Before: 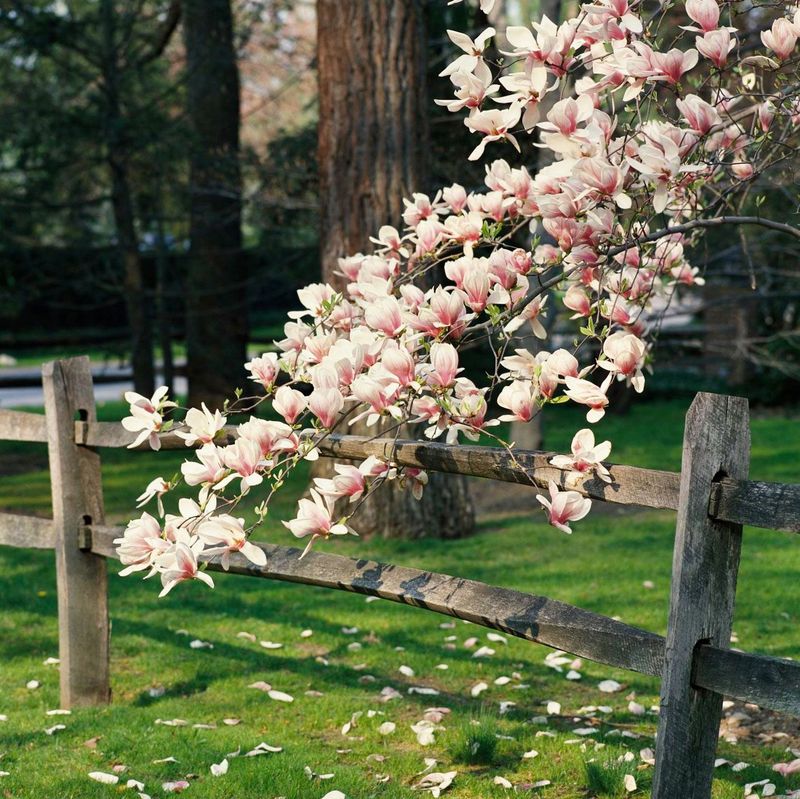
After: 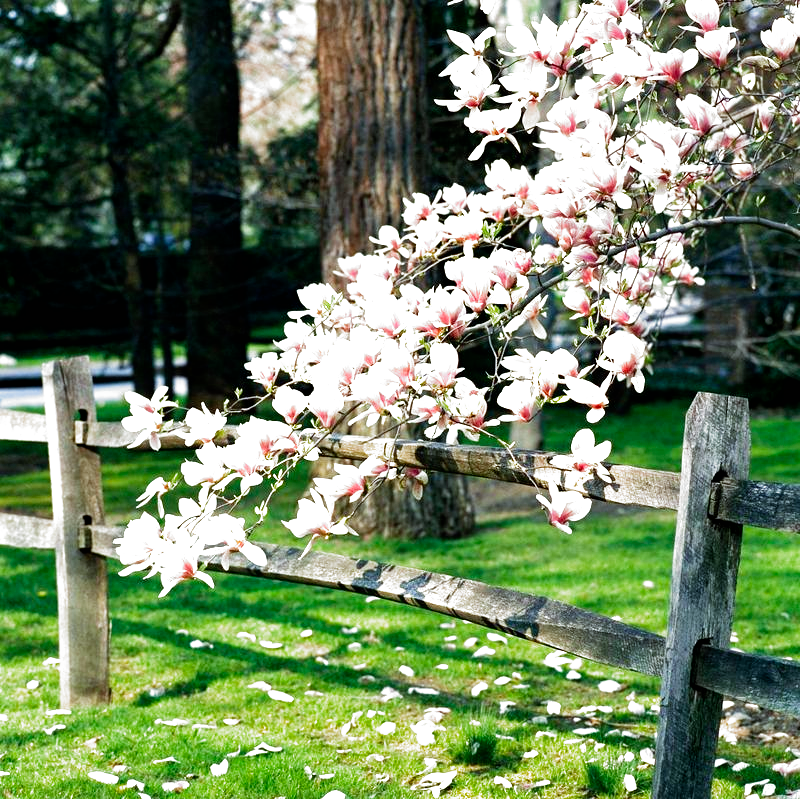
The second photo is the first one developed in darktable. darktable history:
filmic rgb: black relative exposure -8.2 EV, white relative exposure 2.2 EV, threshold 3 EV, hardness 7.11, latitude 75%, contrast 1.325, highlights saturation mix -2%, shadows ↔ highlights balance 30%, preserve chrominance no, color science v5 (2021), contrast in shadows safe, contrast in highlights safe, enable highlight reconstruction true
exposure: exposure 0.943 EV, compensate highlight preservation false
white balance: red 0.925, blue 1.046
